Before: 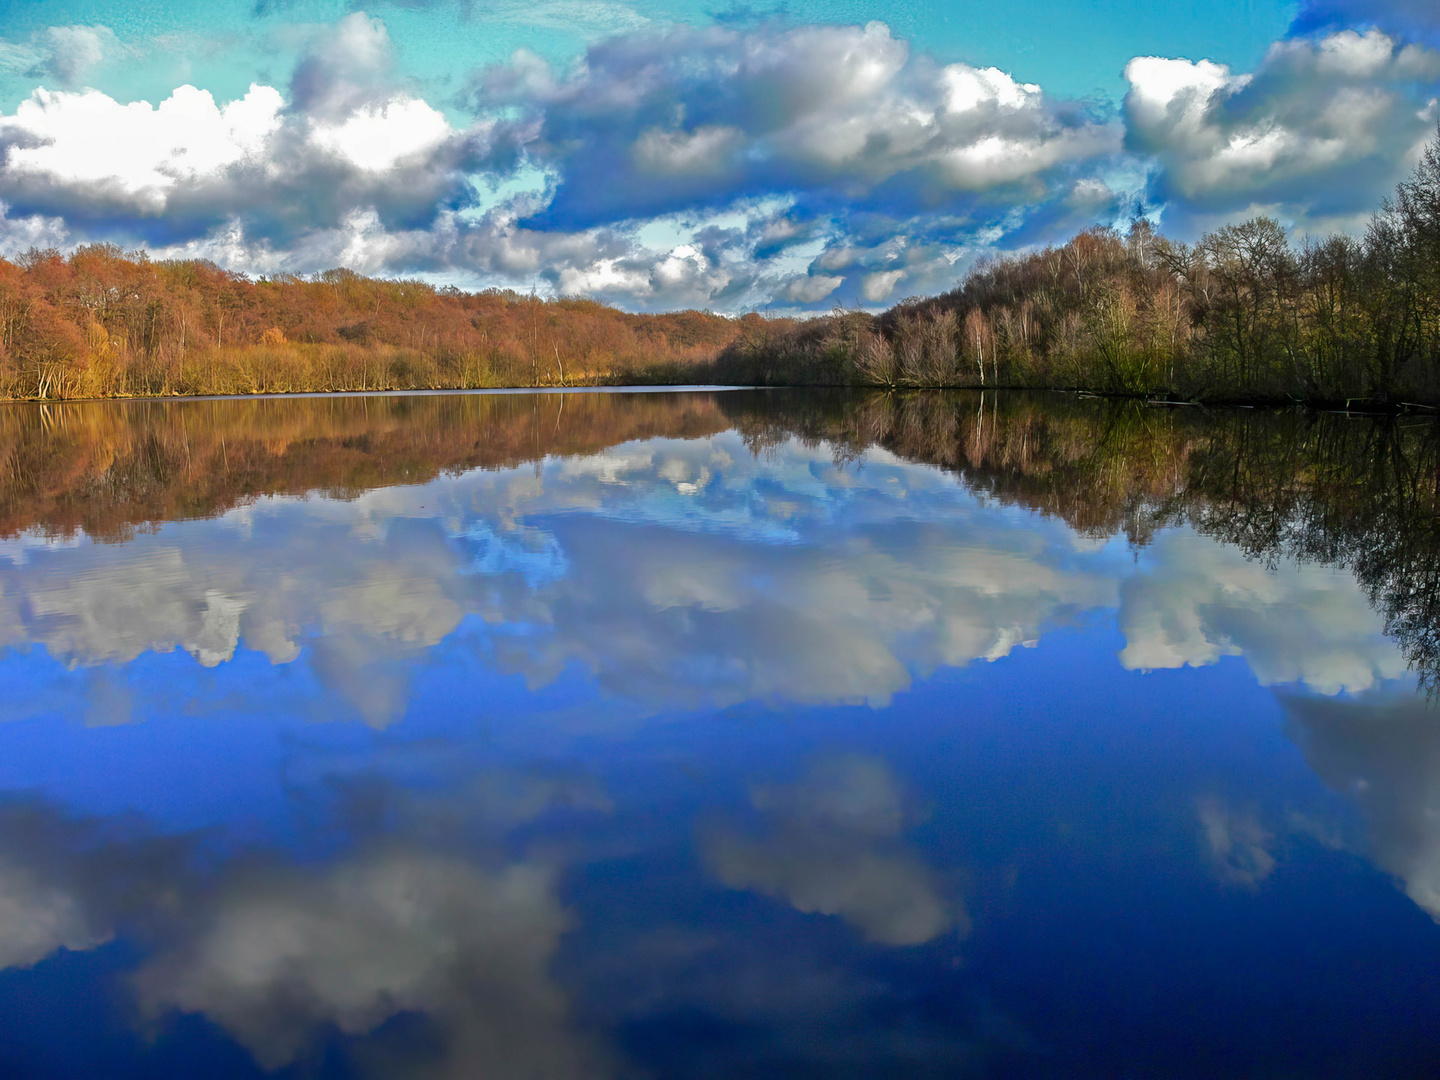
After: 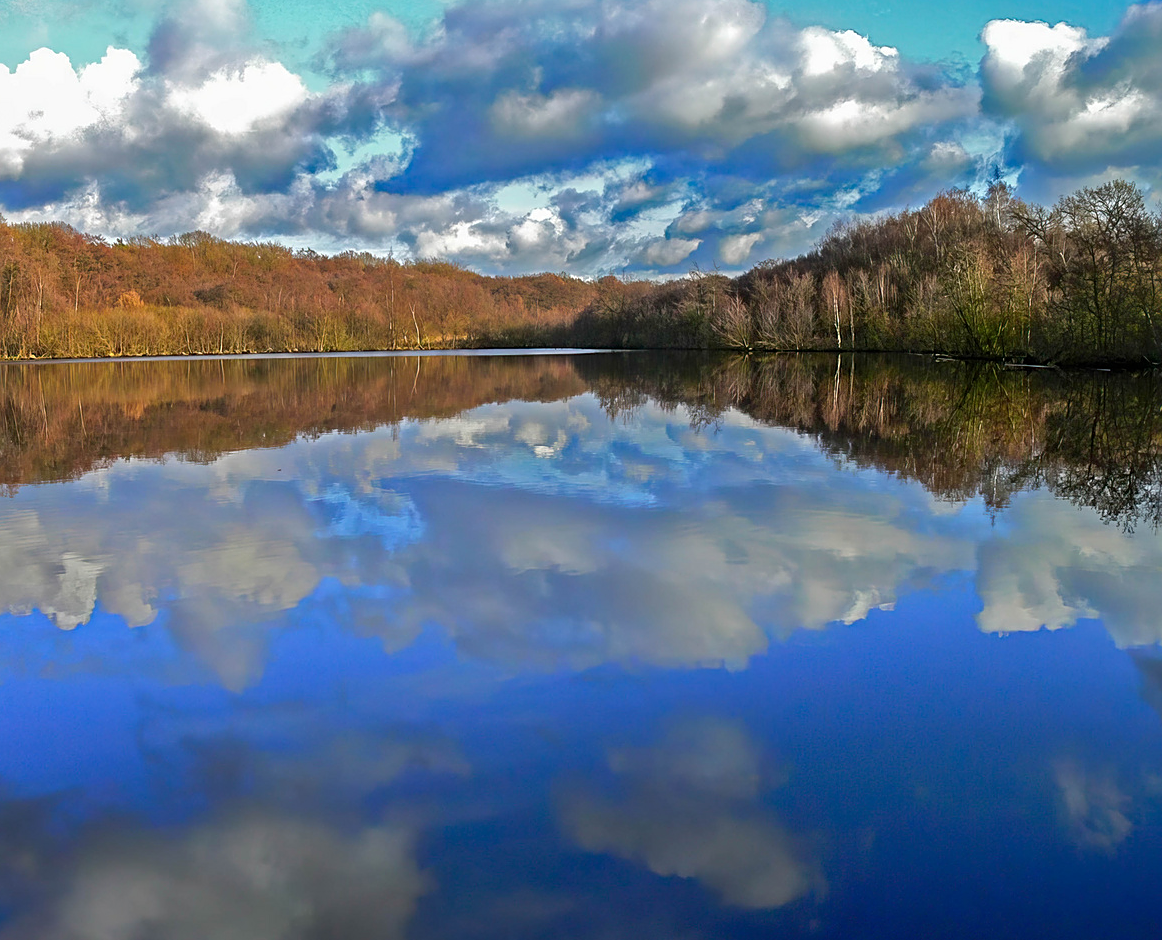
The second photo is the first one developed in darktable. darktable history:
sharpen: on, module defaults
crop: left 9.966%, top 3.495%, right 9.312%, bottom 9.382%
